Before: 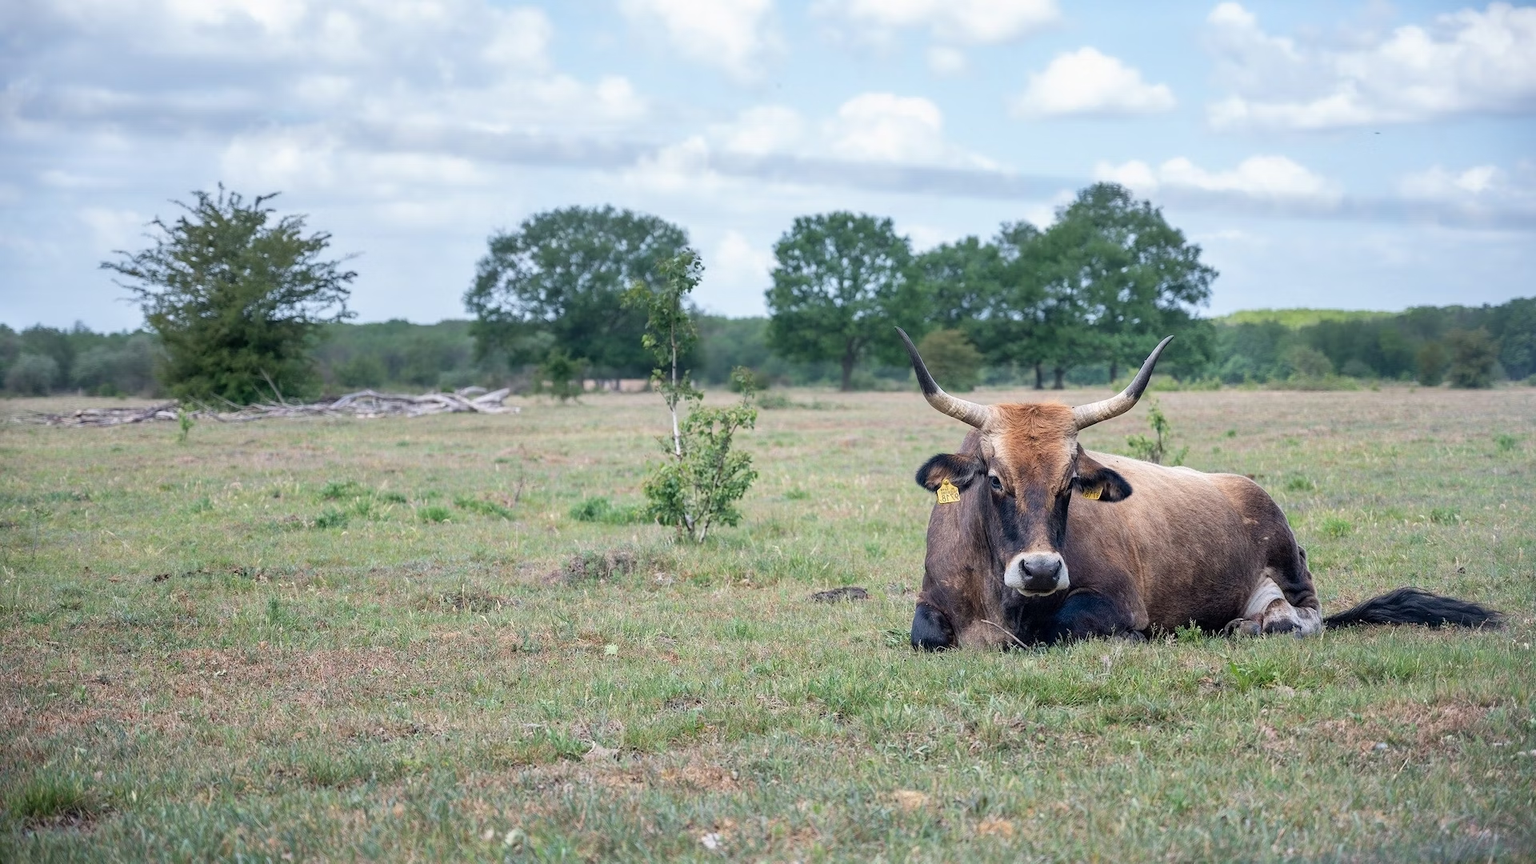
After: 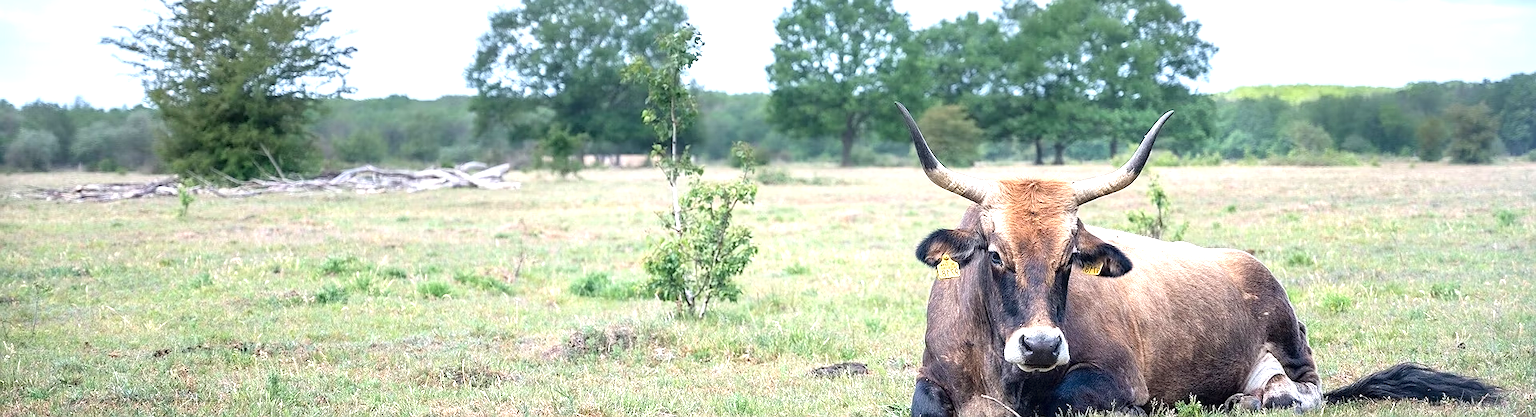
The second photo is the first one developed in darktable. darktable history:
exposure: black level correction 0, exposure 1 EV, compensate exposure bias true, compensate highlight preservation false
color correction: highlights a* -0.137, highlights b* 0.137
crop and rotate: top 26.056%, bottom 25.543%
sharpen: radius 0.969, amount 0.604
